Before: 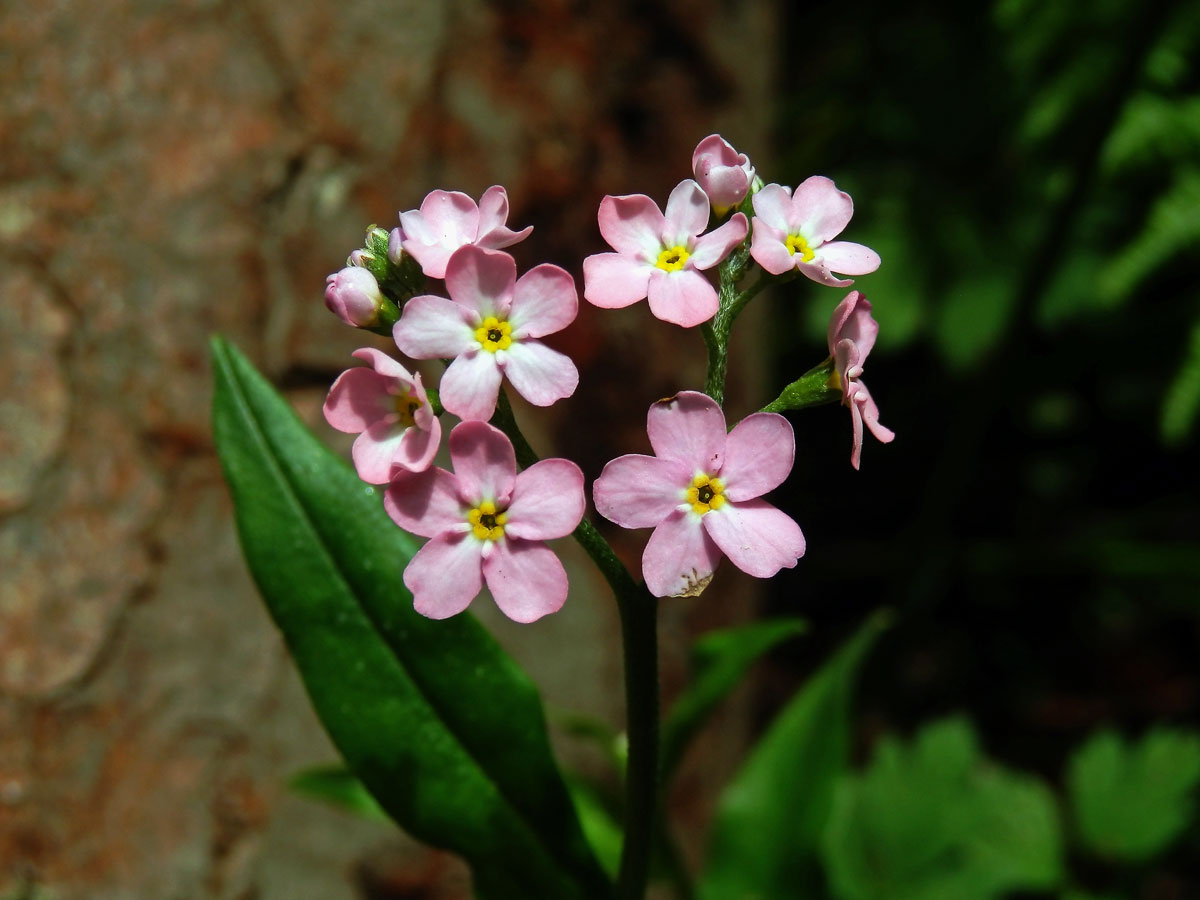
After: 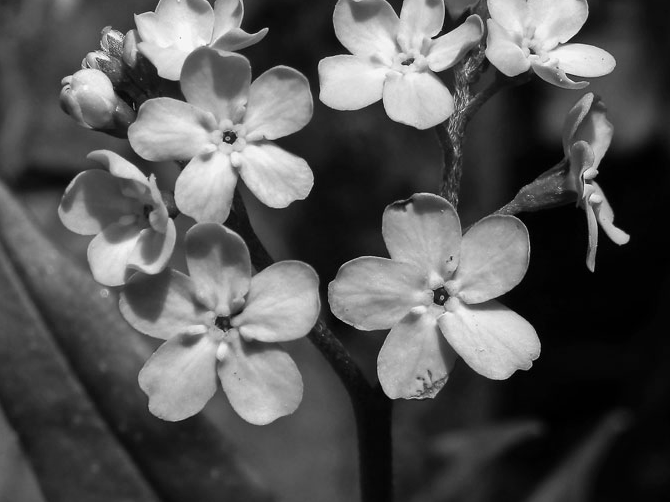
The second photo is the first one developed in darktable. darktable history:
contrast brightness saturation: contrast 0.01, saturation -0.05
crop and rotate: left 22.13%, top 22.054%, right 22.026%, bottom 22.102%
monochrome: a 16.06, b 15.48, size 1
